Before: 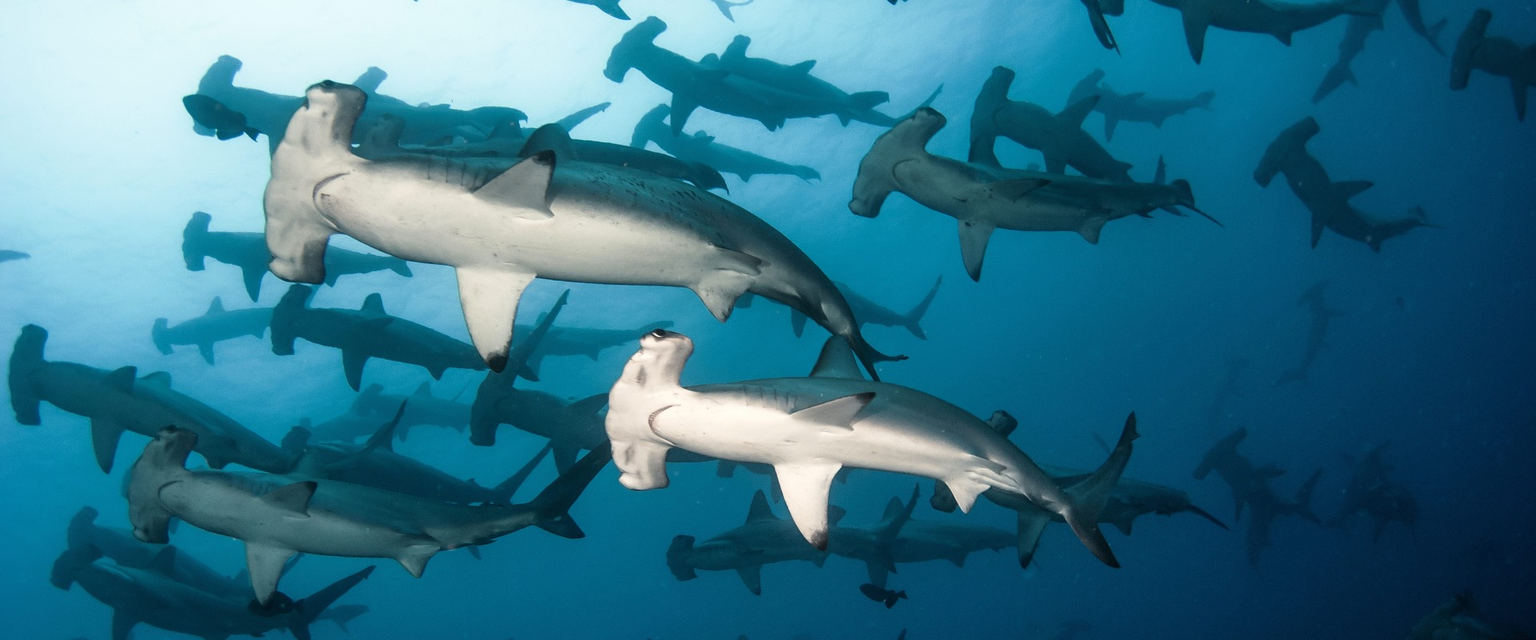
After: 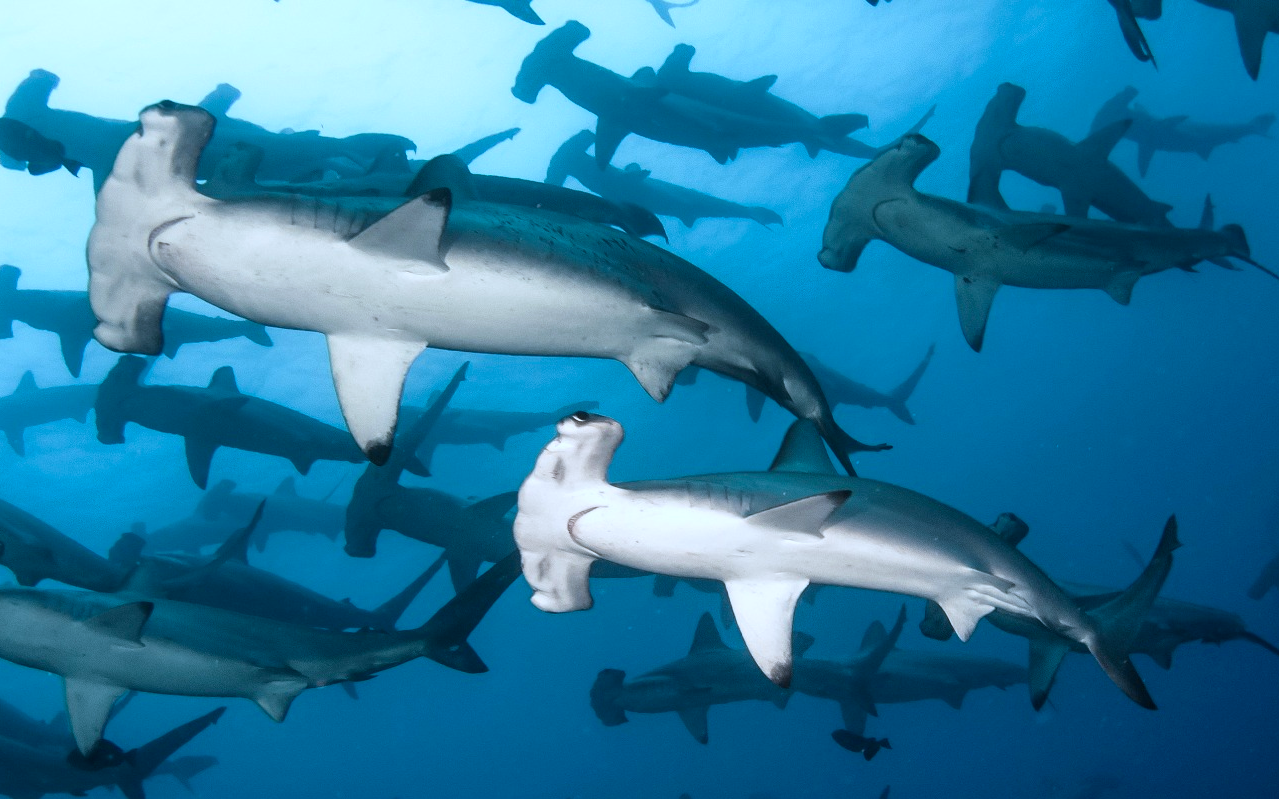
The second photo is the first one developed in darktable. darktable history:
crop and rotate: left 12.673%, right 20.66%
color calibration: x 0.38, y 0.39, temperature 4086.04 K
